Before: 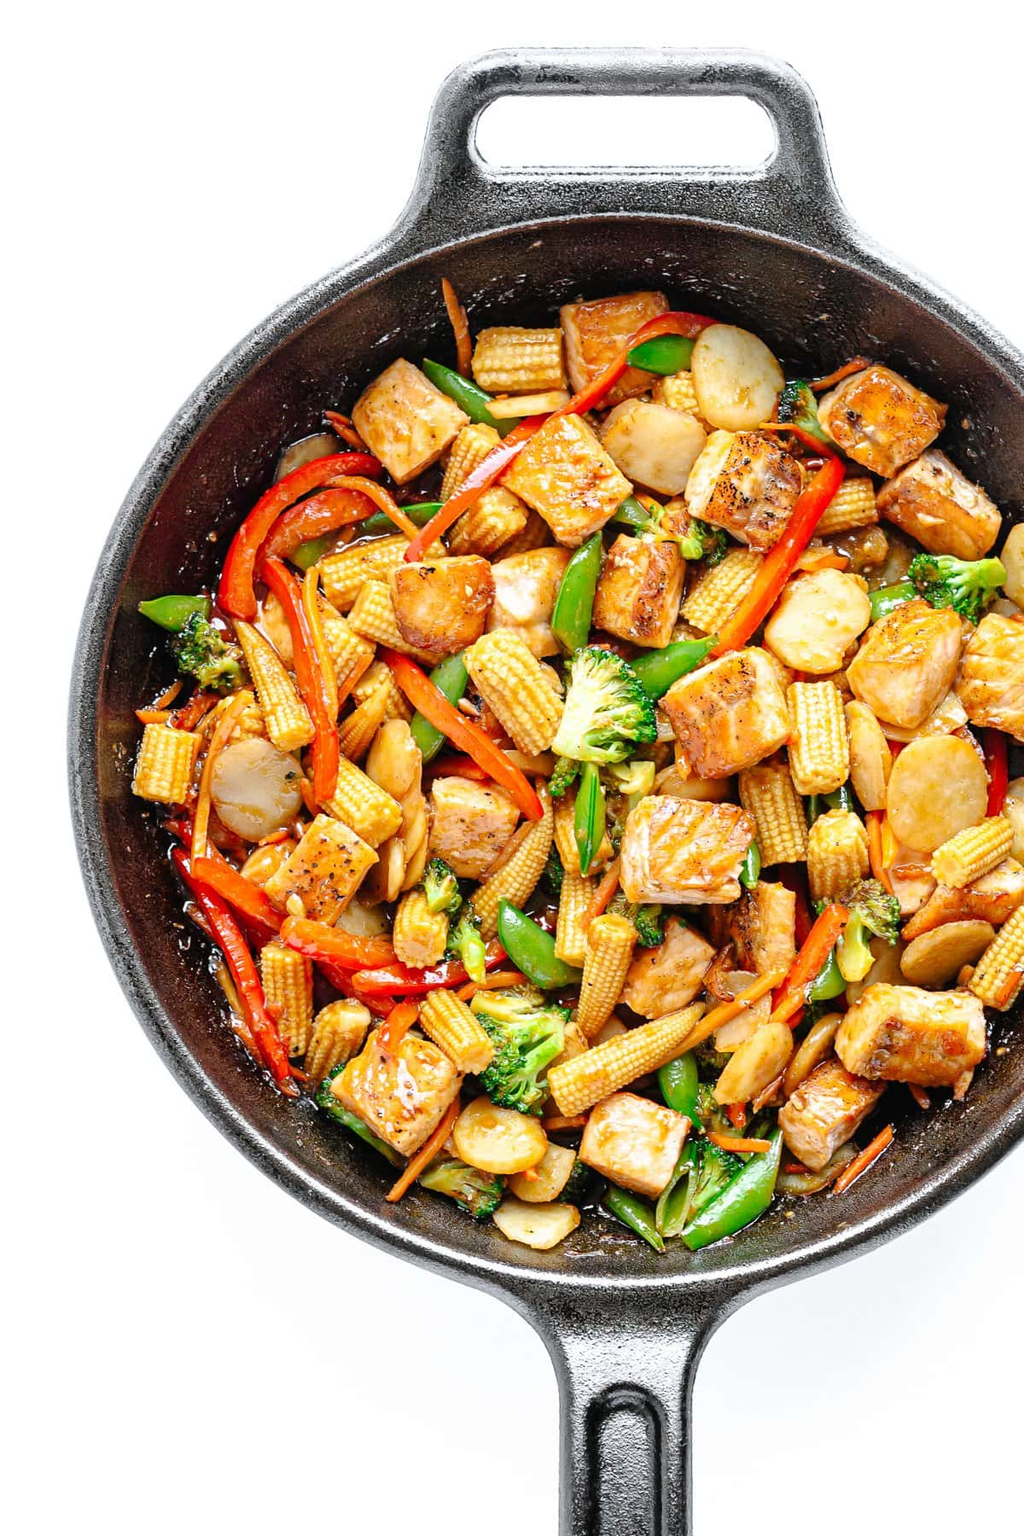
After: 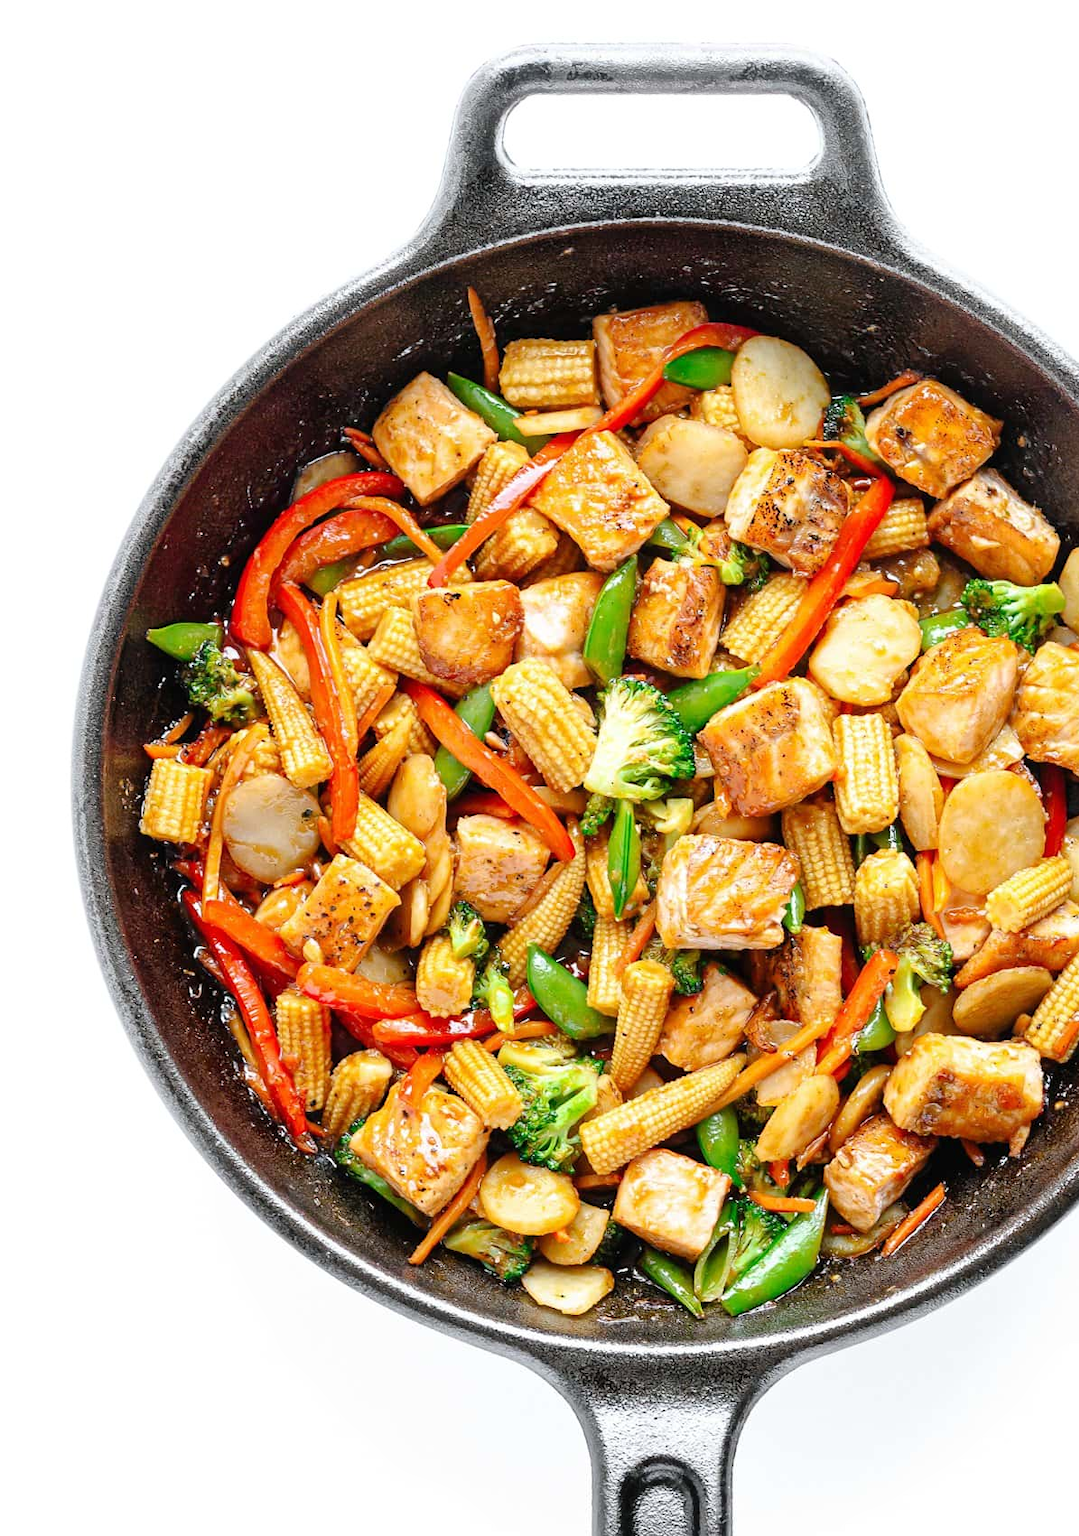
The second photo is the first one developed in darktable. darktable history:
crop: top 0.448%, right 0.264%, bottom 5.045%
bloom: size 3%, threshold 100%, strength 0%
